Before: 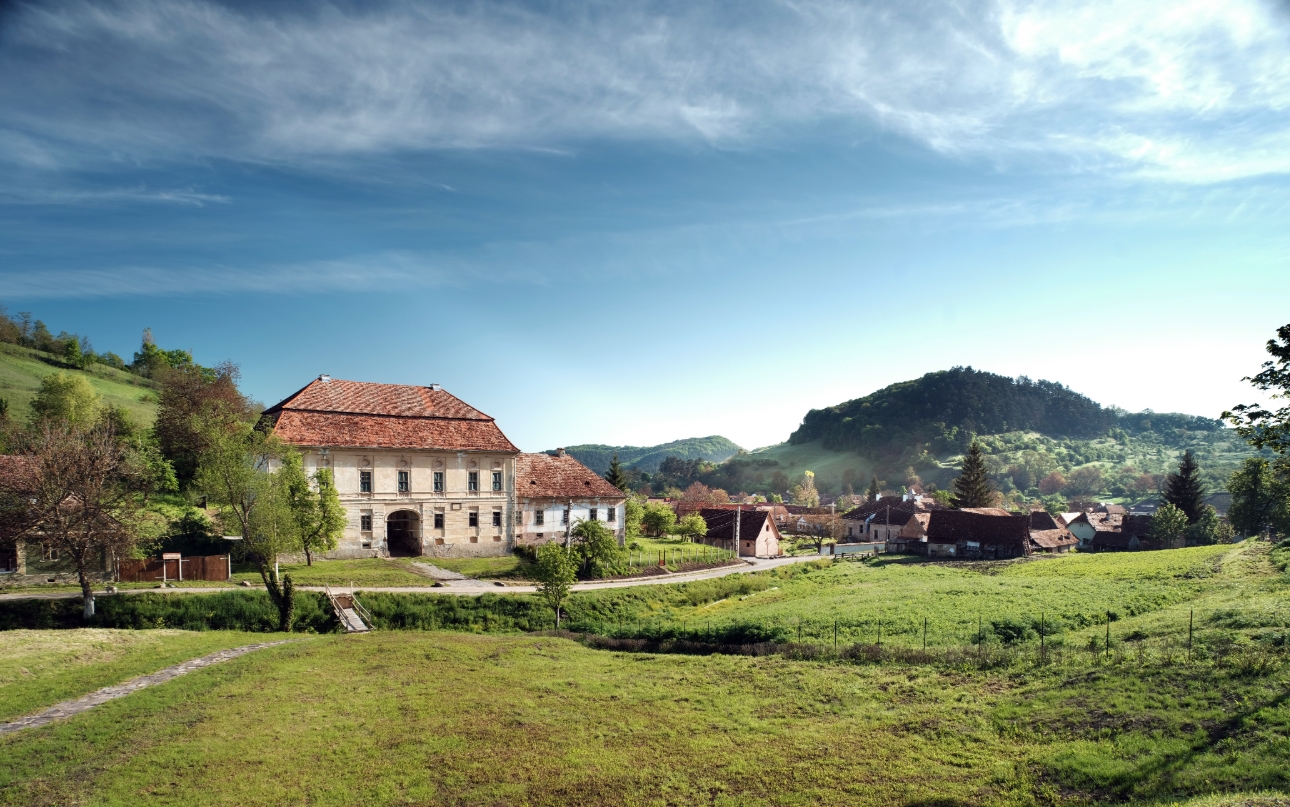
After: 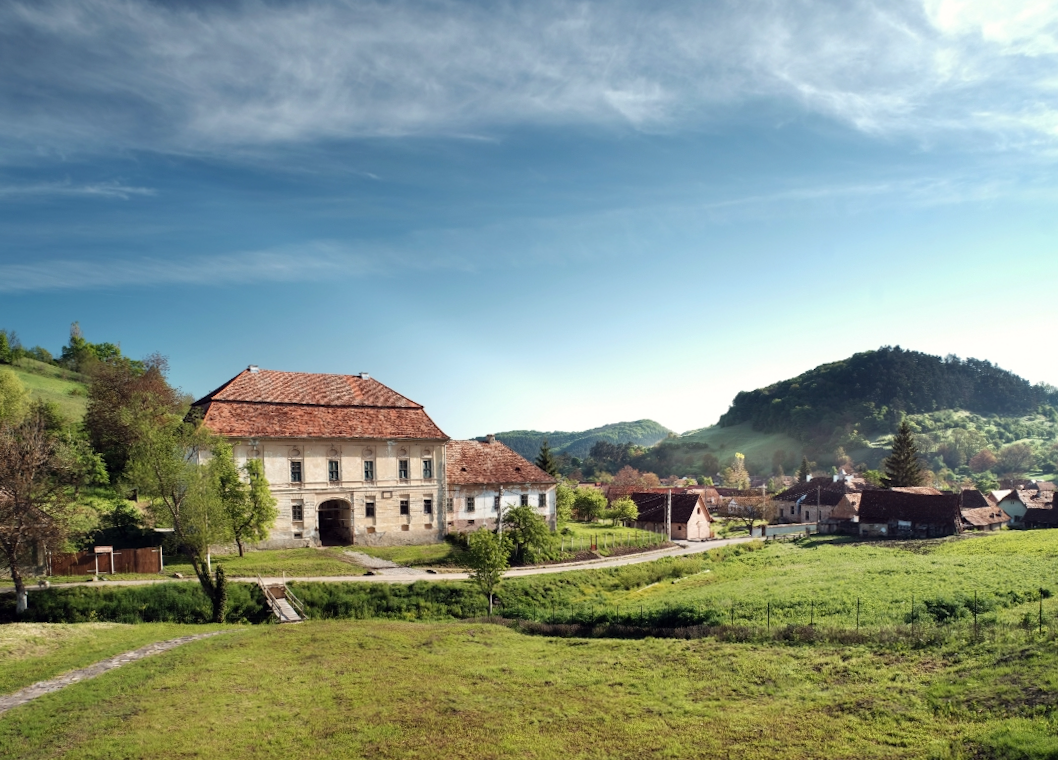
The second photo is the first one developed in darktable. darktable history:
color calibration: x 0.342, y 0.355, temperature 5146 K
crop and rotate: angle 1°, left 4.281%, top 0.642%, right 11.383%, bottom 2.486%
